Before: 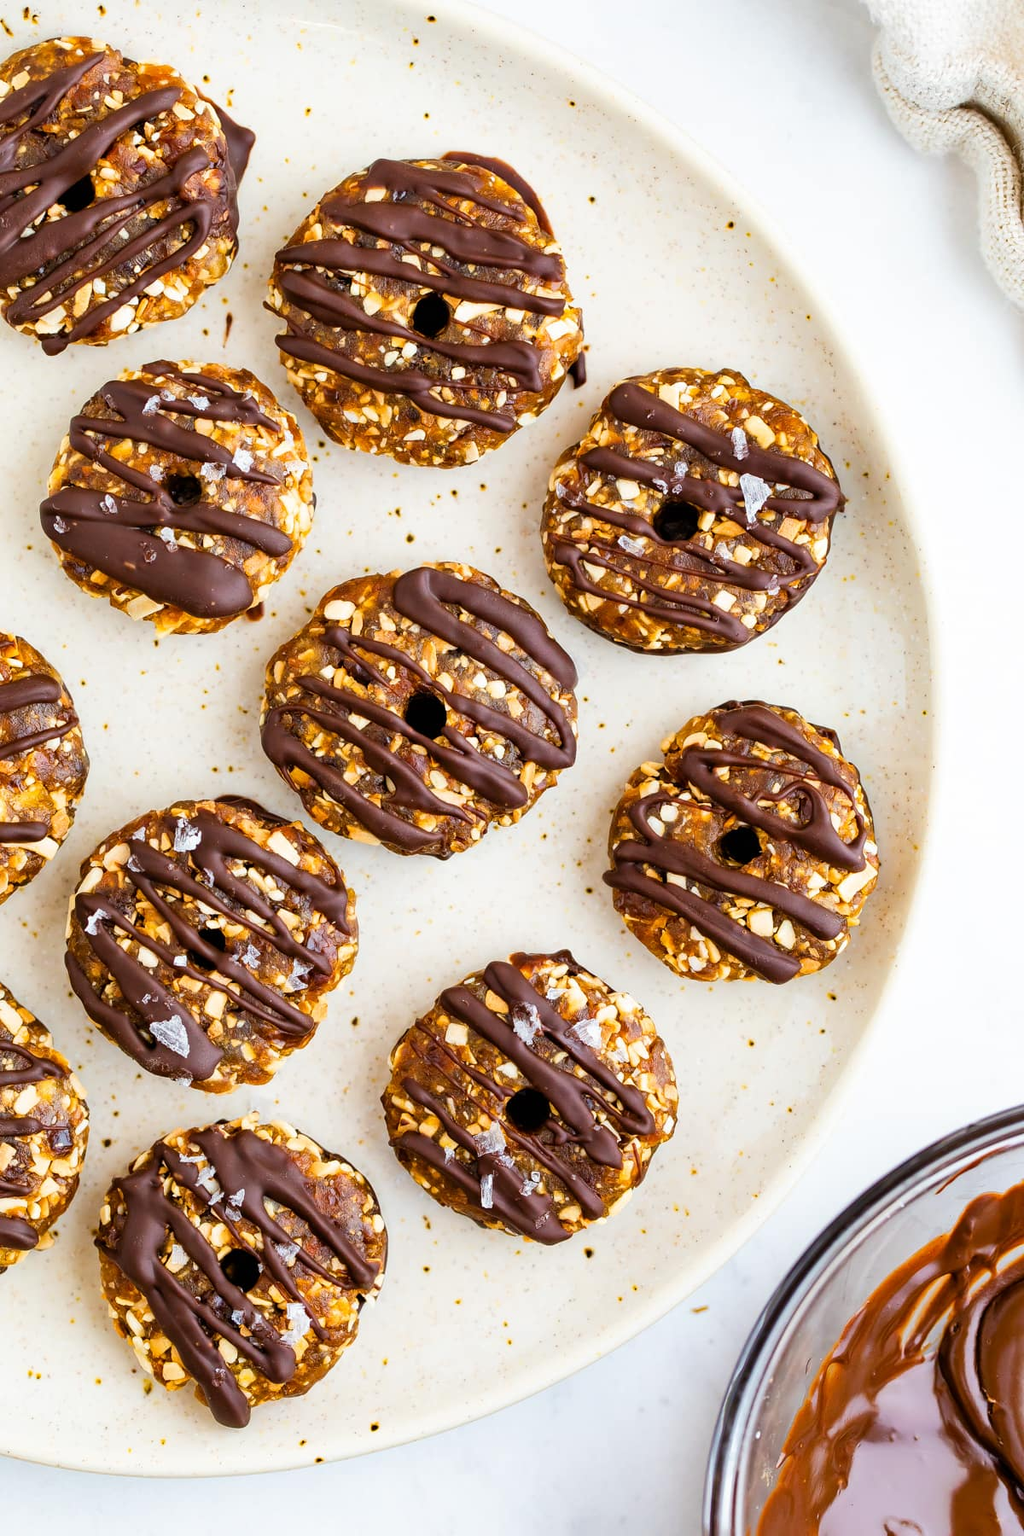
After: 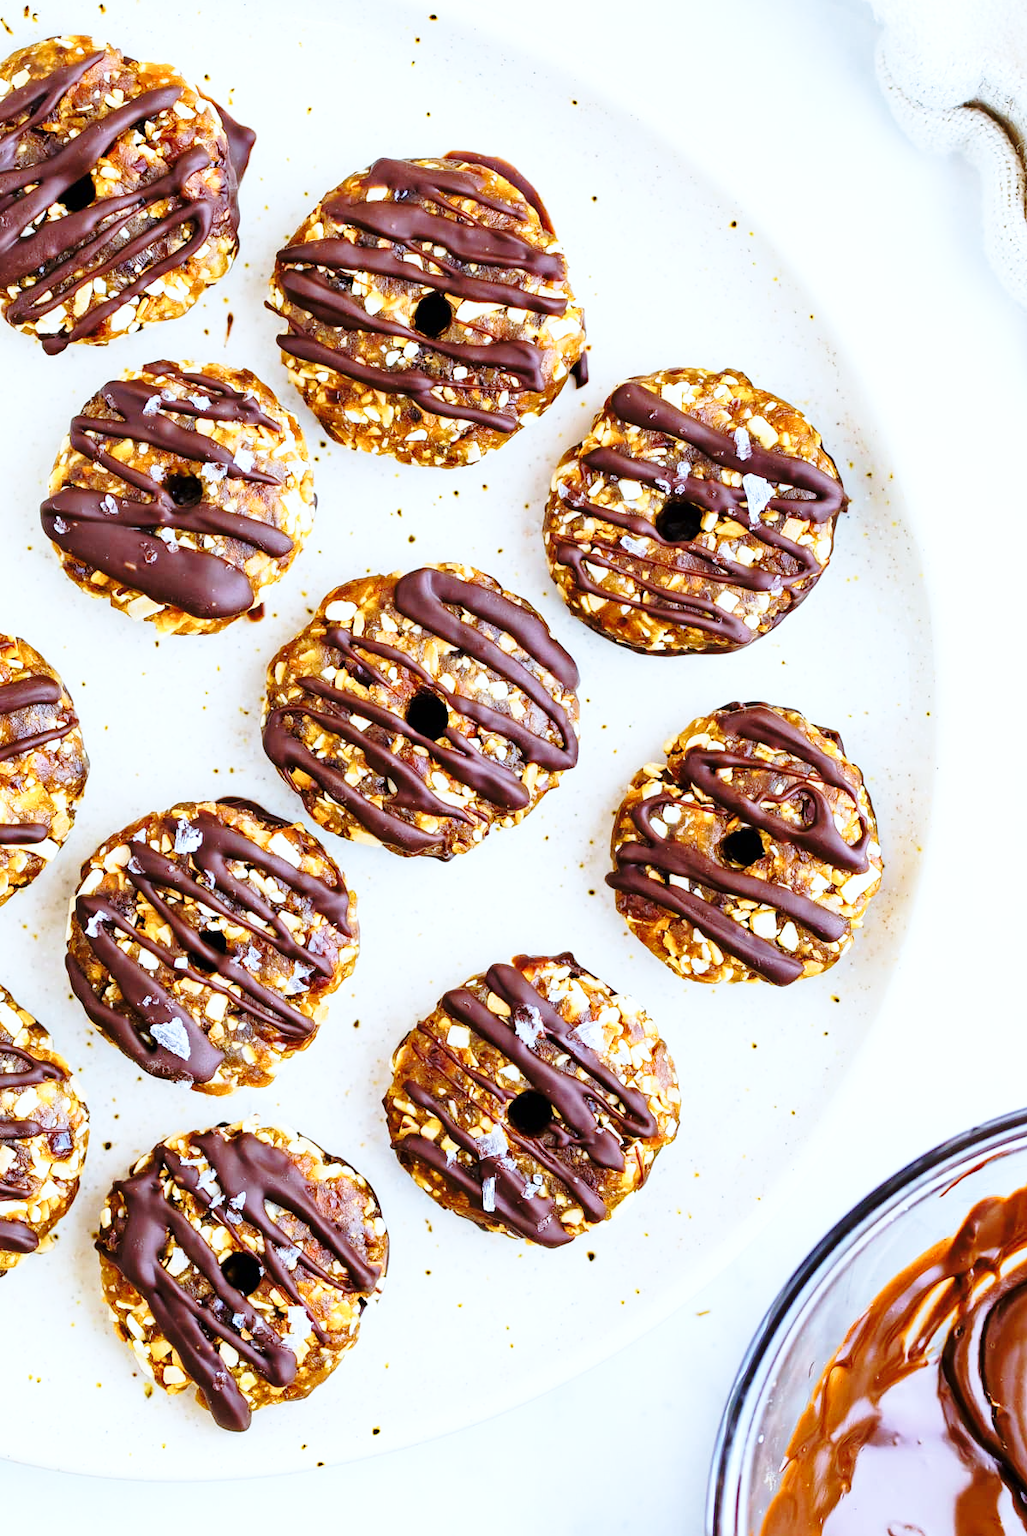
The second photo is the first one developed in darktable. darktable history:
crop: top 0.158%, bottom 0.202%
base curve: curves: ch0 [(0, 0) (0.036, 0.037) (0.121, 0.228) (0.46, 0.76) (0.859, 0.983) (1, 1)], preserve colors none
color calibration: illuminant custom, x 0.388, y 0.387, temperature 3813.39 K
